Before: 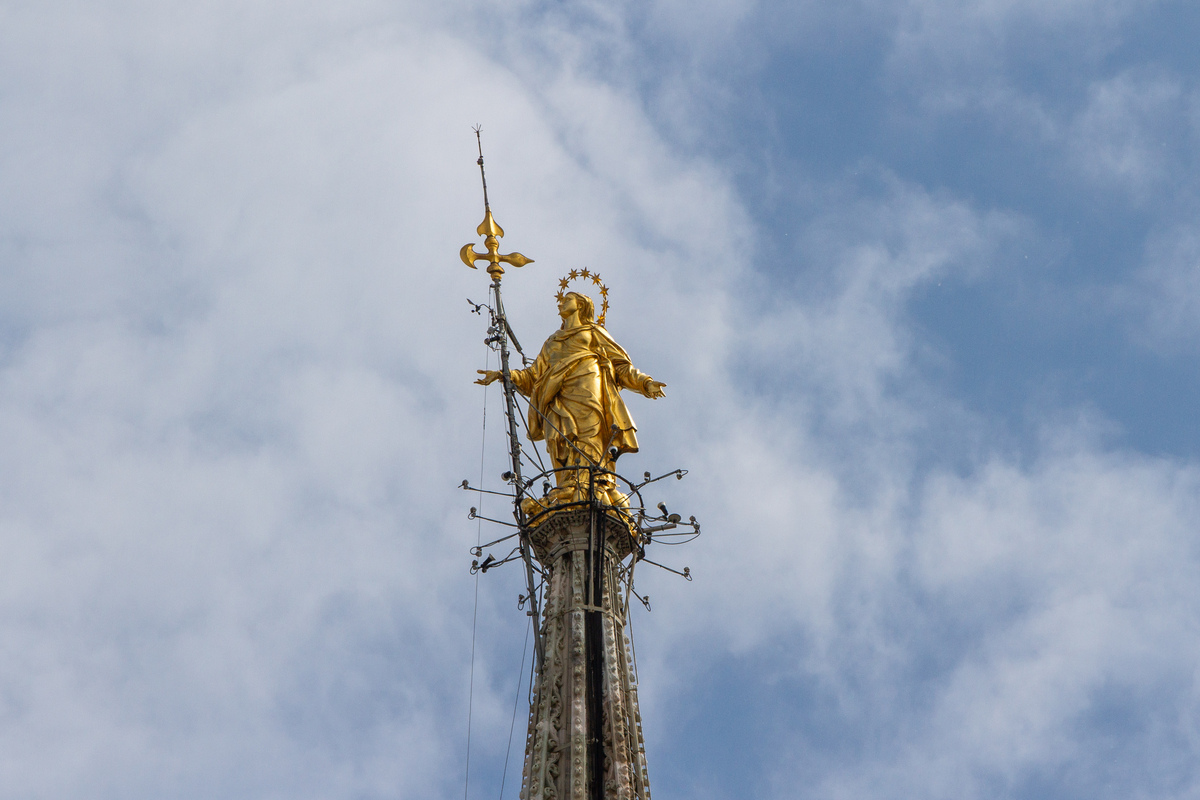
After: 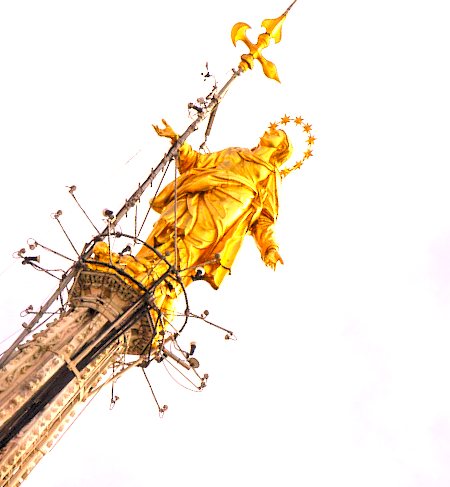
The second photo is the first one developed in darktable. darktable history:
crop and rotate: angle -45.86°, top 16.665%, right 0.827%, bottom 11.684%
levels: gray 50.74%, levels [0.093, 0.434, 0.988]
exposure: black level correction 0, exposure 1.969 EV, compensate exposure bias true, compensate highlight preservation false
color correction: highlights a* 22.42, highlights b* 21.95
shadows and highlights: shadows 52.38, highlights -28.25, soften with gaussian
